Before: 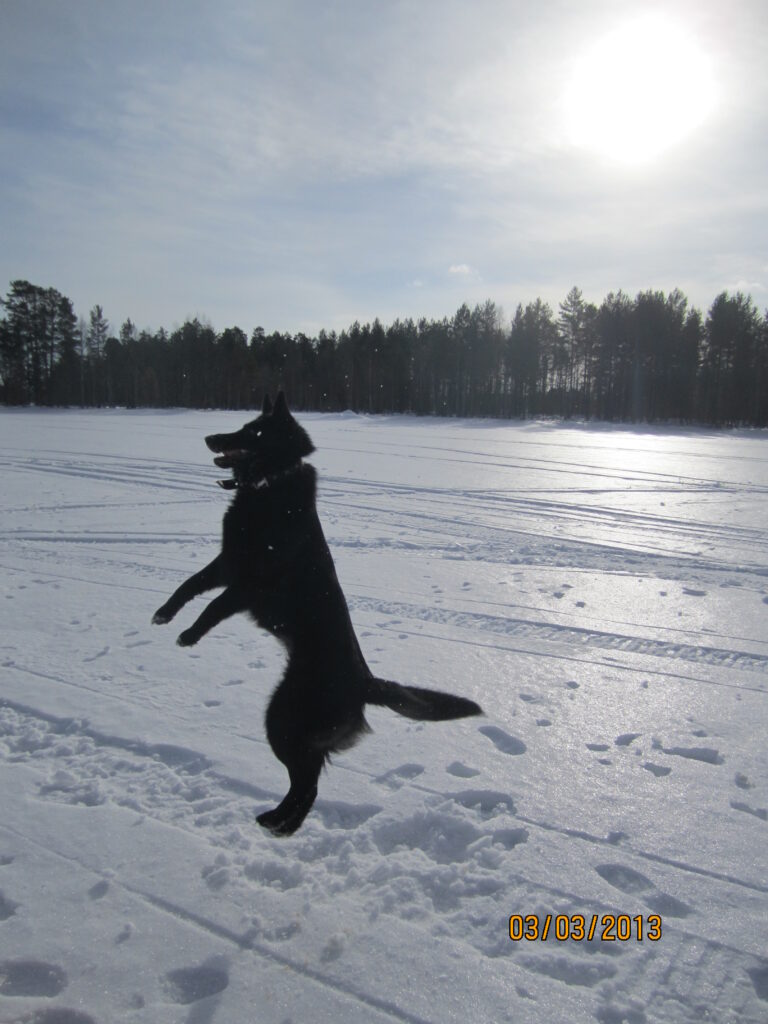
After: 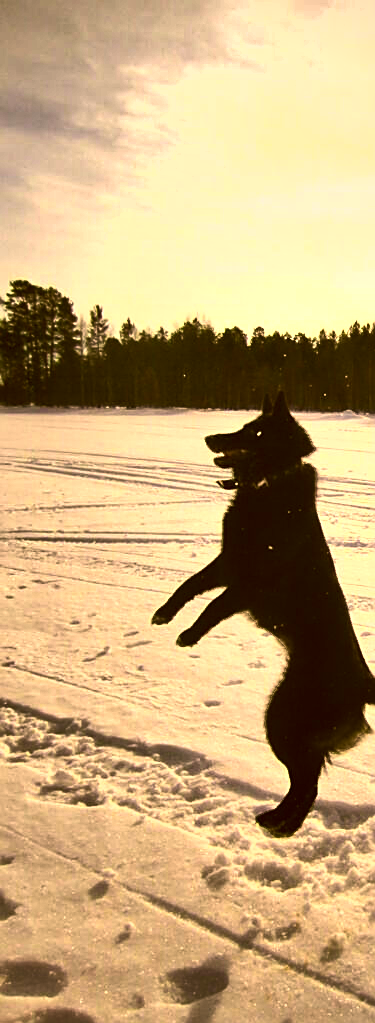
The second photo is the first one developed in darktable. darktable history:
contrast equalizer: y [[0.536, 0.565, 0.581, 0.516, 0.52, 0.491], [0.5 ×6], [0.5 ×6], [0 ×6], [0 ×6]]
shadows and highlights: radius 101.11, shadows 50.51, highlights -64.05, shadows color adjustment 99.13%, highlights color adjustment 0.08%, soften with gaussian
crop and rotate: left 0.061%, top 0%, right 51.055%
exposure: black level correction 0, exposure 0.696 EV, compensate exposure bias true, compensate highlight preservation false
vignetting: fall-off start 92.62%, brightness -0.587, saturation -0.121
sharpen: on, module defaults
tone equalizer: -8 EV -0.778 EV, -7 EV -0.713 EV, -6 EV -0.611 EV, -5 EV -0.401 EV, -3 EV 0.385 EV, -2 EV 0.6 EV, -1 EV 0.694 EV, +0 EV 0.751 EV, edges refinement/feathering 500, mask exposure compensation -1.57 EV, preserve details no
color correction: highlights a* 10.76, highlights b* 30.03, shadows a* 2.61, shadows b* 17.51, saturation 1.72
